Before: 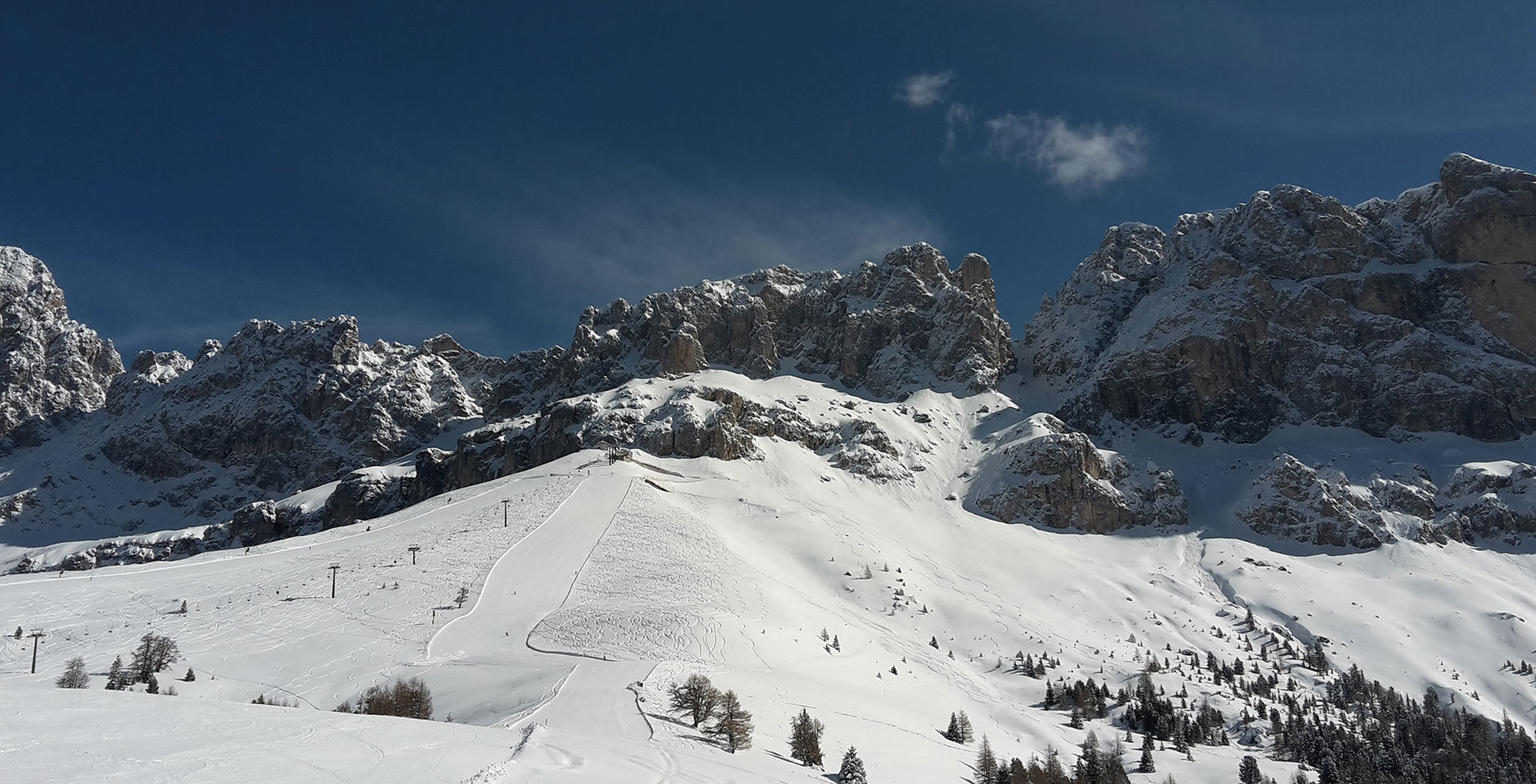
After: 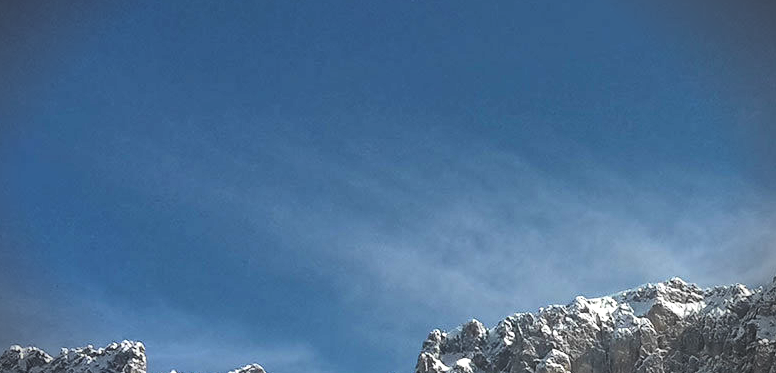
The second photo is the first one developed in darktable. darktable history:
local contrast: mode bilateral grid, contrast 20, coarseness 51, detail 120%, midtone range 0.2
vignetting: fall-off start 90.9%, fall-off radius 39.02%, center (-0.033, -0.042), width/height ratio 1.224, shape 1.3
contrast brightness saturation: contrast 0.196, brightness 0.168, saturation 0.22
exposure: black level correction -0.006, exposure 1 EV, compensate highlight preservation false
crop: left 15.736%, top 5.426%, right 43.839%, bottom 56.463%
